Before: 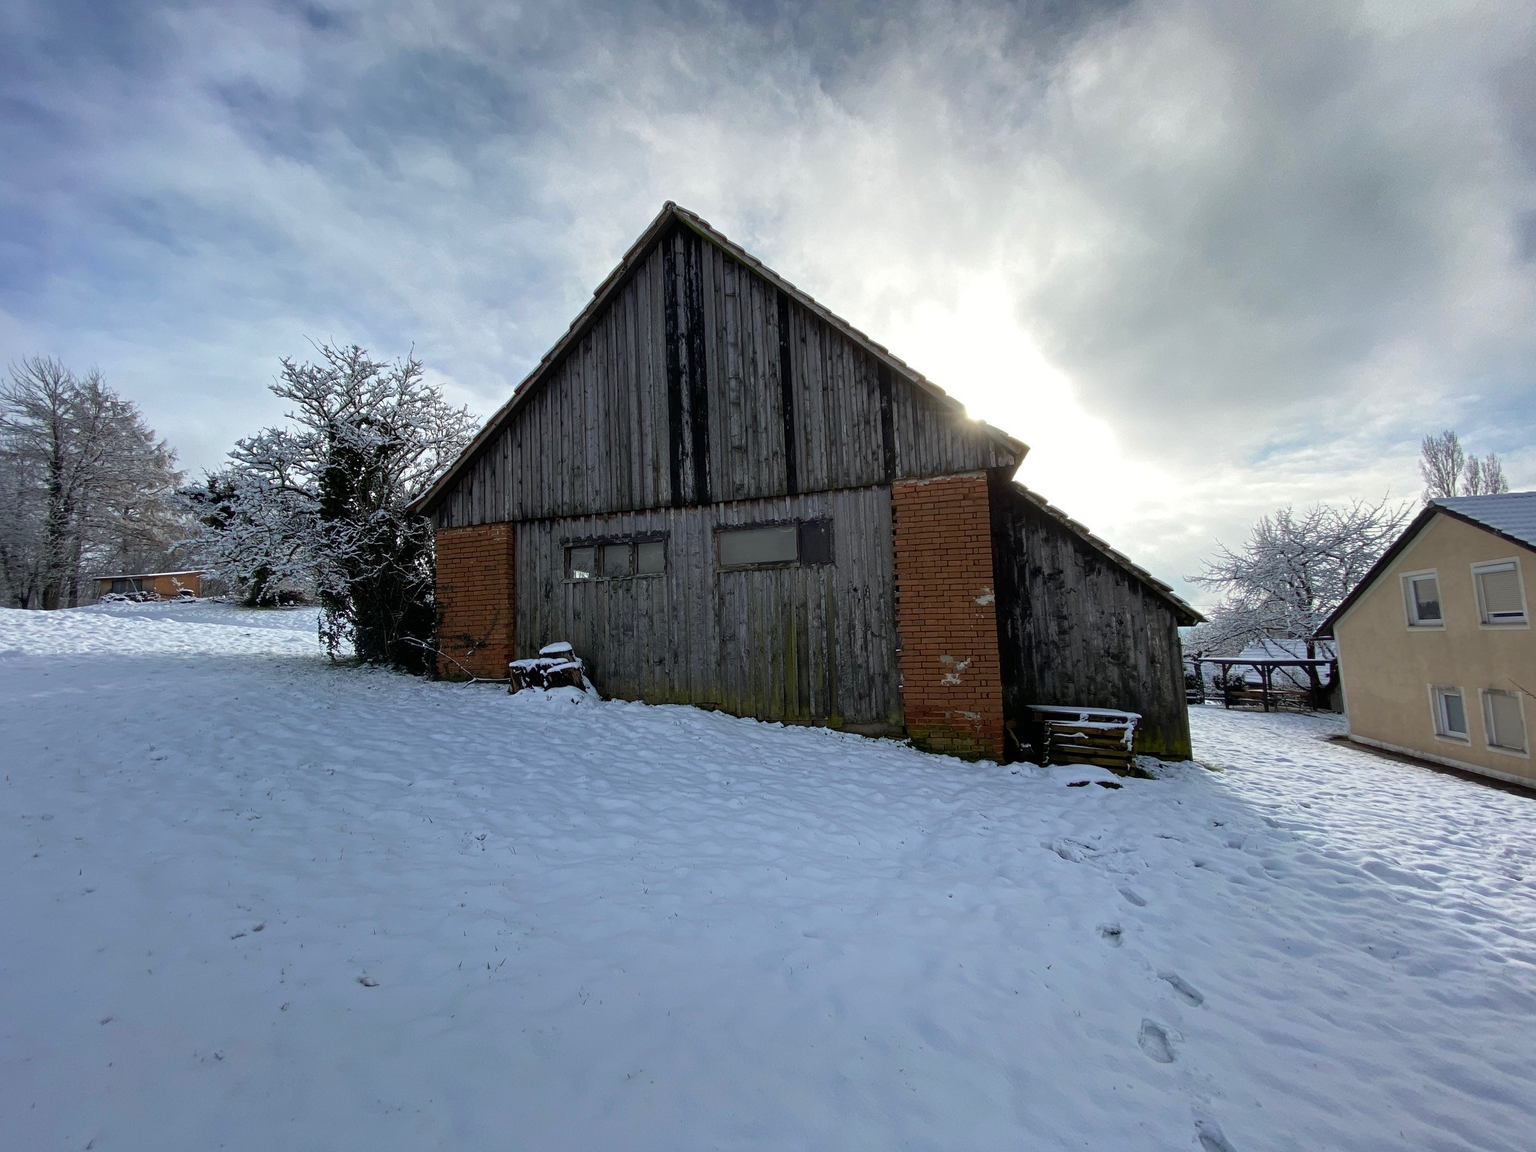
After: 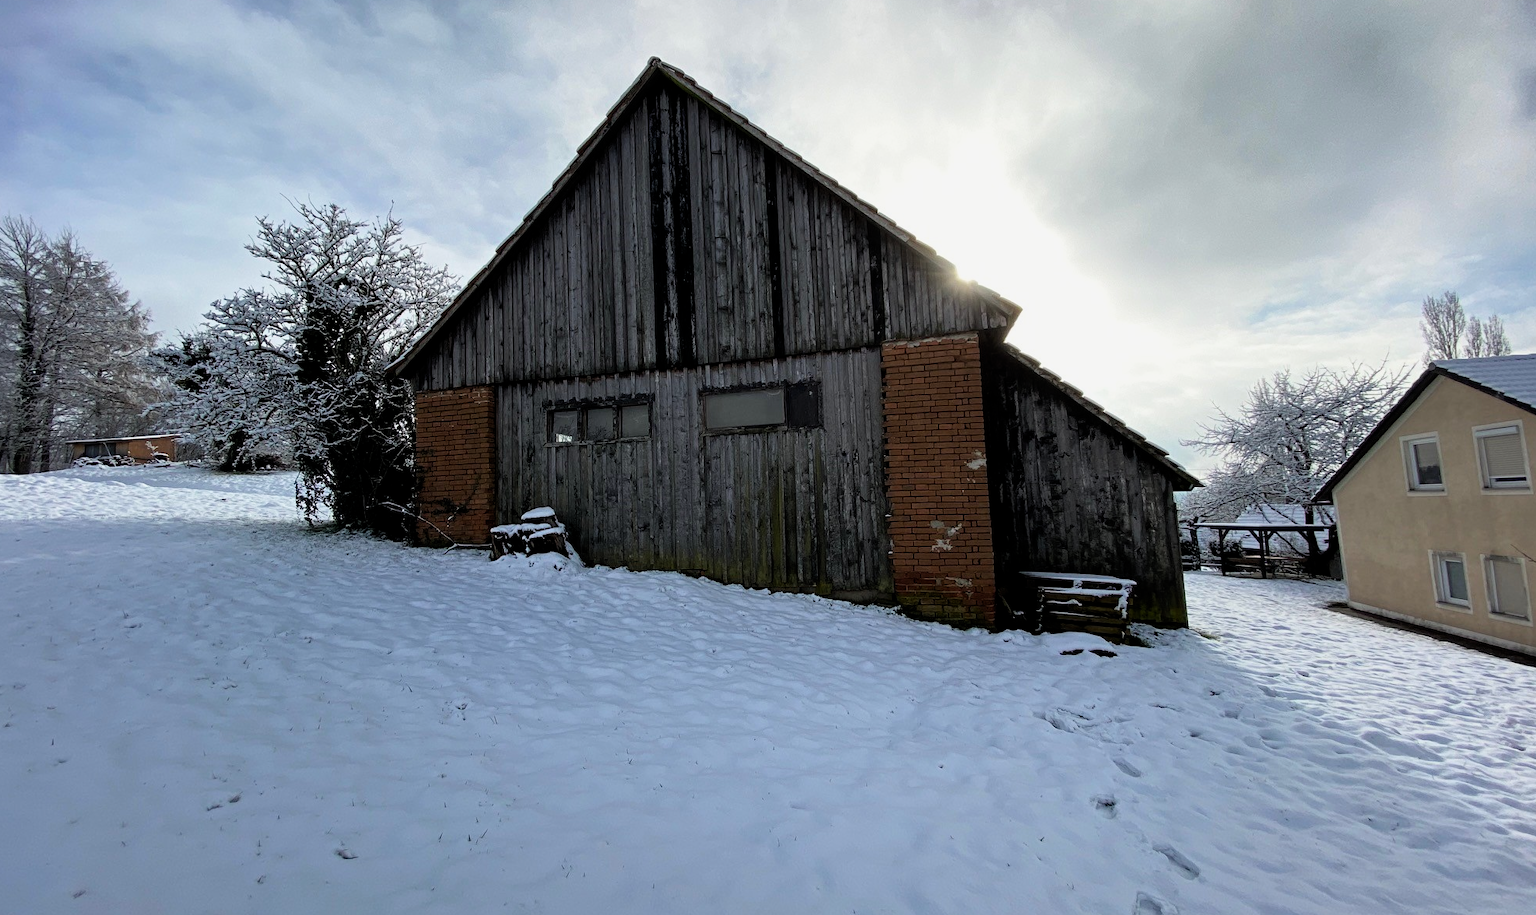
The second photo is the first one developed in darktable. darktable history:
filmic rgb: middle gray luminance 21.93%, black relative exposure -14.08 EV, white relative exposure 2.96 EV, threshold 3.02 EV, target black luminance 0%, hardness 8.76, latitude 60.17%, contrast 1.209, highlights saturation mix 4.24%, shadows ↔ highlights balance 41.41%, enable highlight reconstruction true
crop and rotate: left 1.925%, top 12.71%, right 0.139%, bottom 9.414%
